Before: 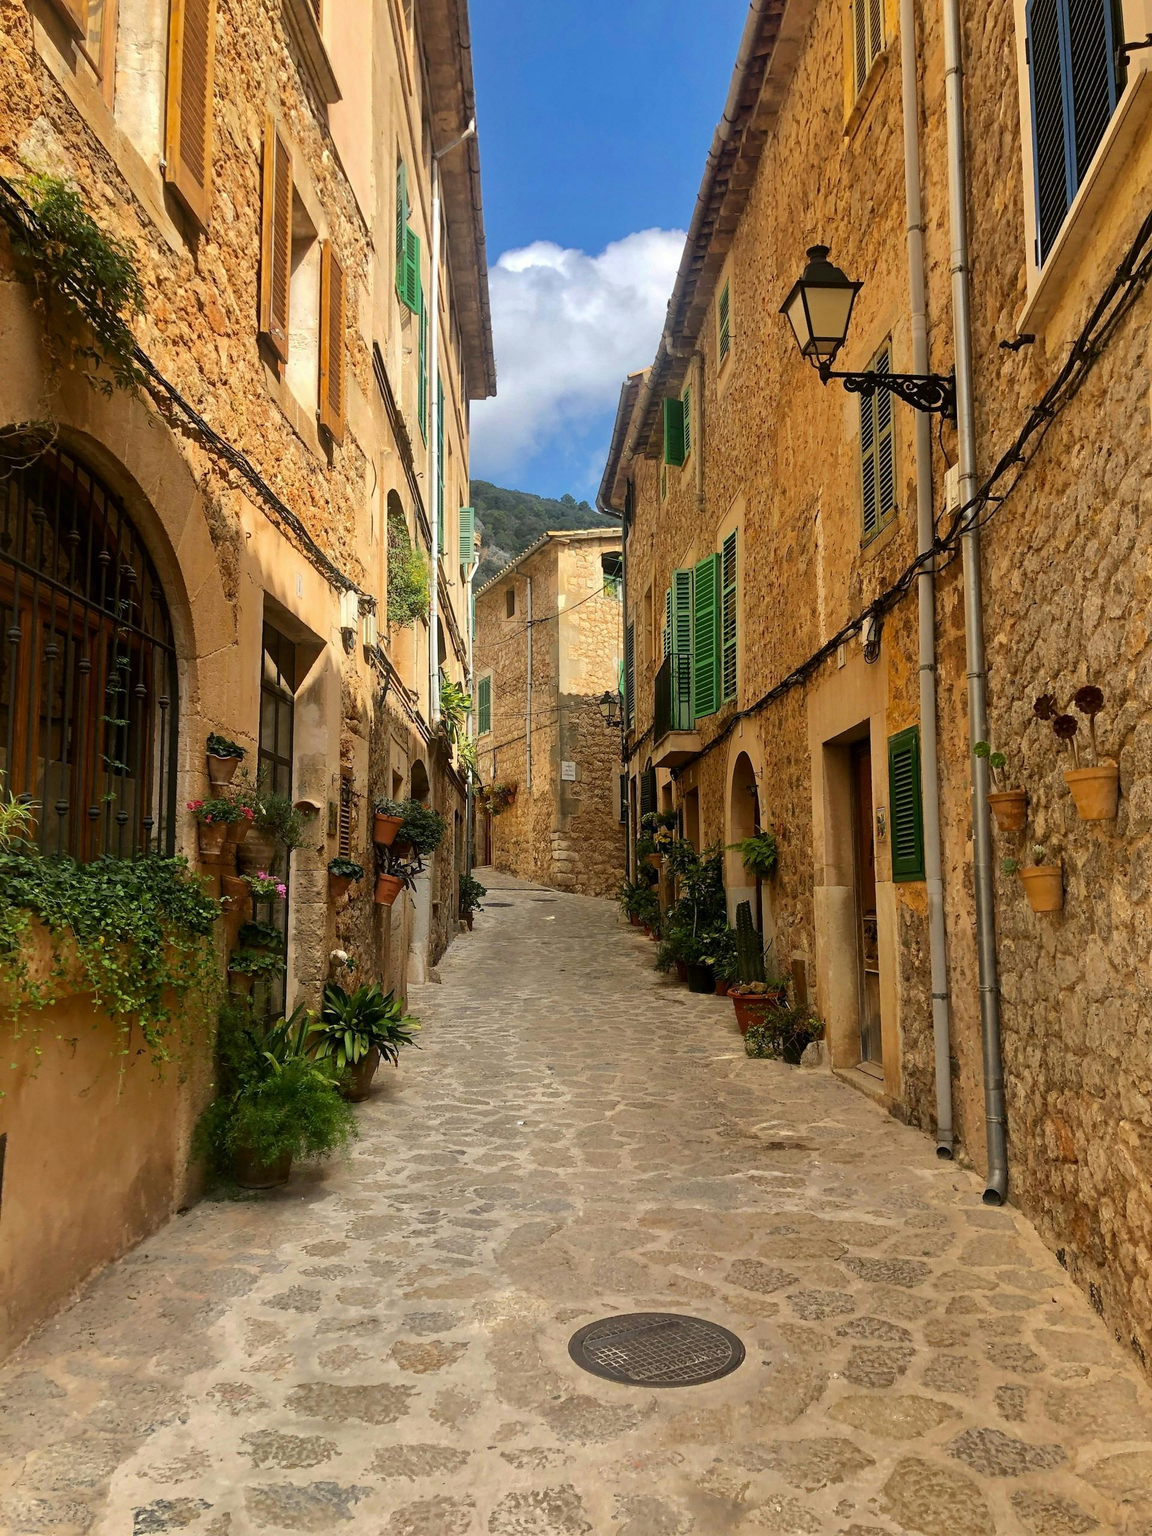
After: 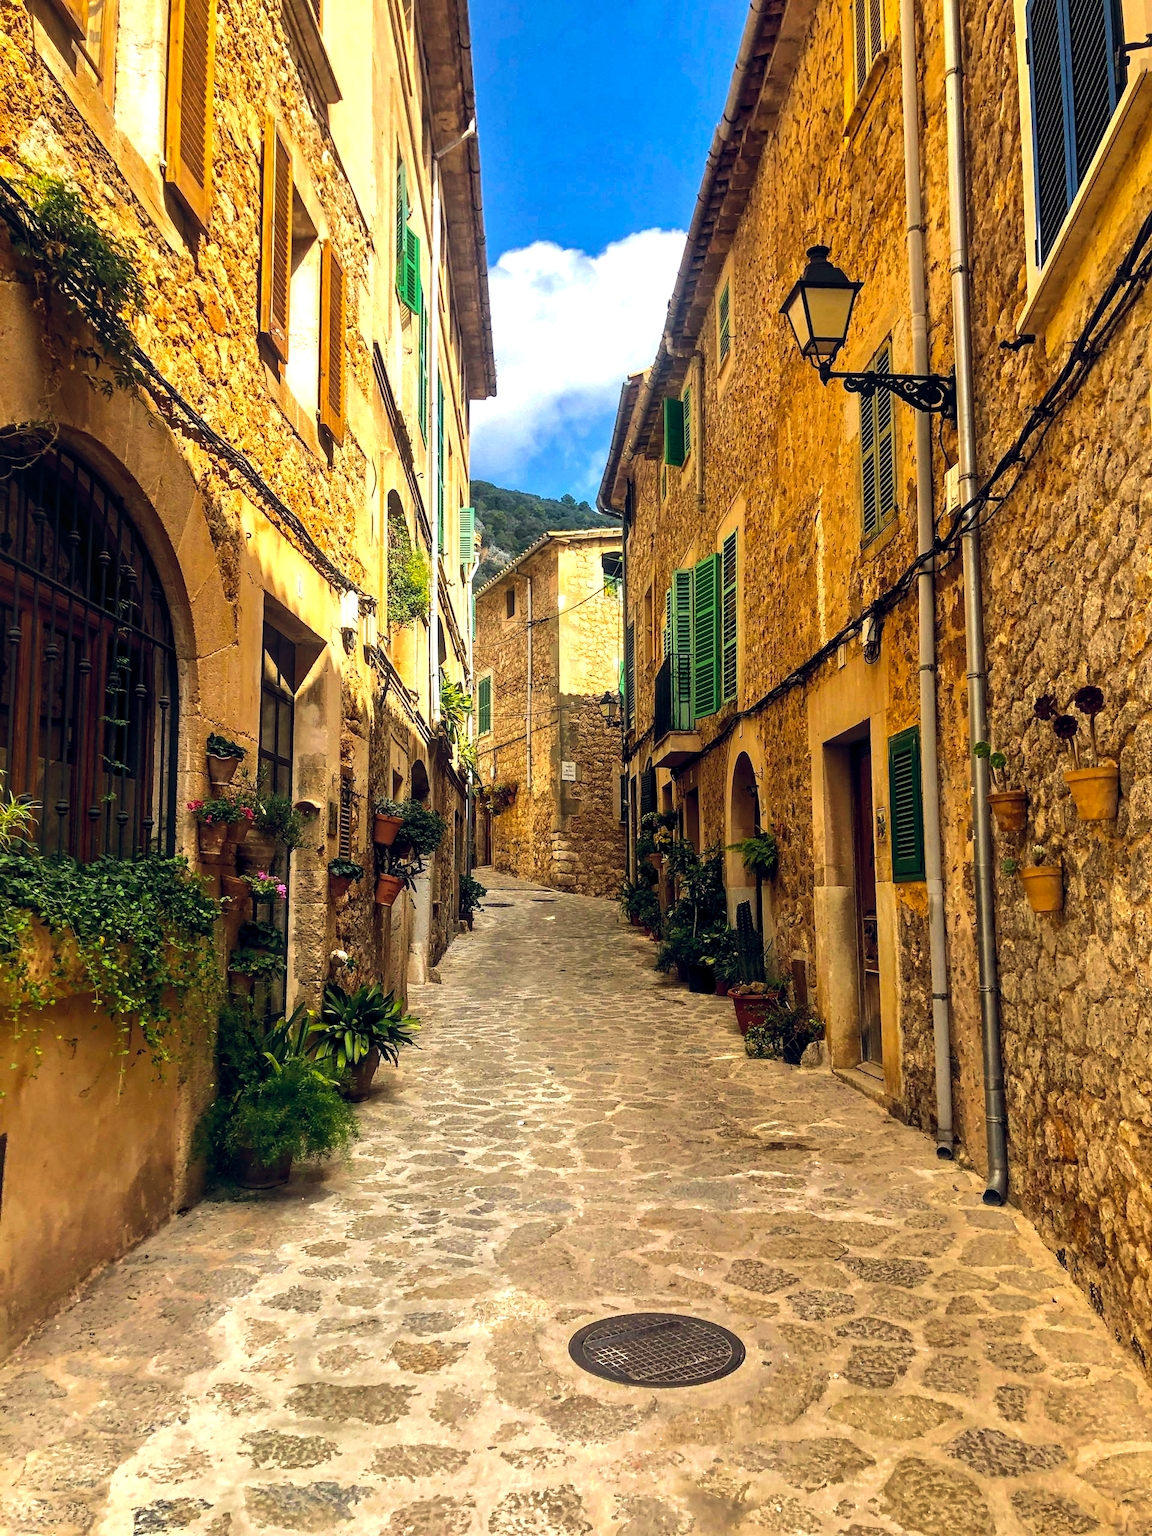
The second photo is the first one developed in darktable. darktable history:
color balance rgb: global offset › chroma 0.159%, global offset › hue 253.64°, perceptual saturation grading › global saturation 16.443%, perceptual brilliance grading › global brilliance -5.548%, perceptual brilliance grading › highlights 24.032%, perceptual brilliance grading › mid-tones 7.191%, perceptual brilliance grading › shadows -5.03%, global vibrance 25.032%, contrast 10.244%
local contrast: on, module defaults
velvia: on, module defaults
